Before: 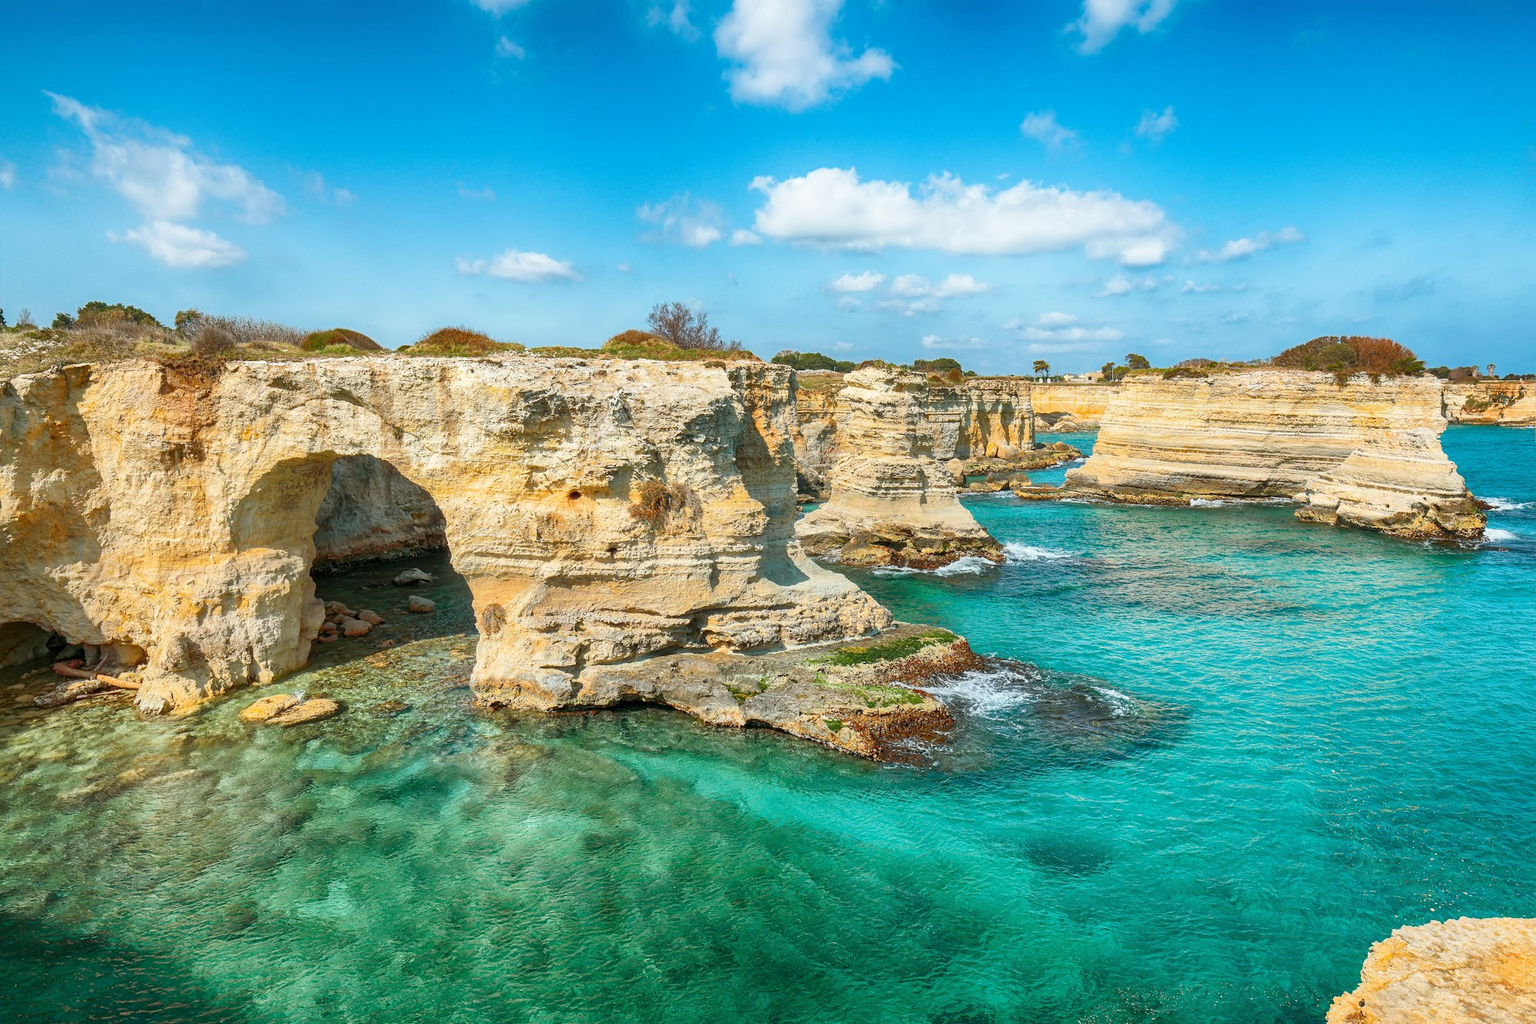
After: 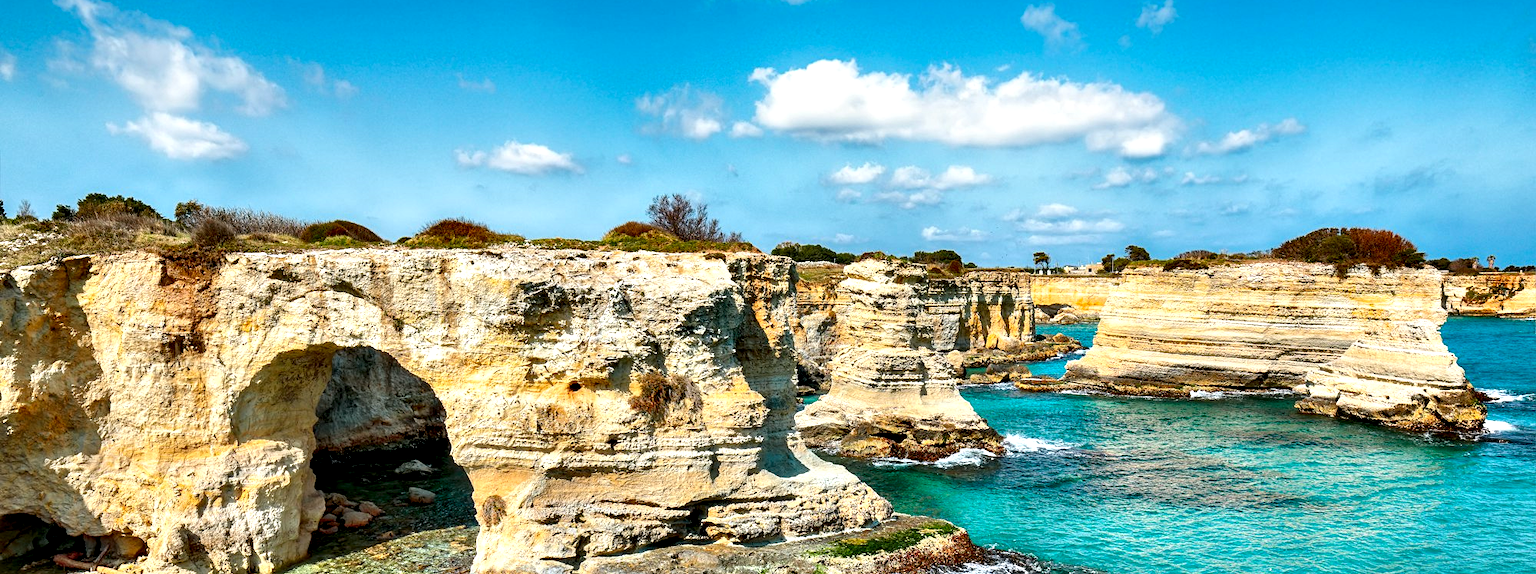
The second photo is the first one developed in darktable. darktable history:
contrast equalizer: octaves 7, y [[0.627 ×6], [0.563 ×6], [0 ×6], [0 ×6], [0 ×6]]
crop and rotate: top 10.605%, bottom 33.274%
